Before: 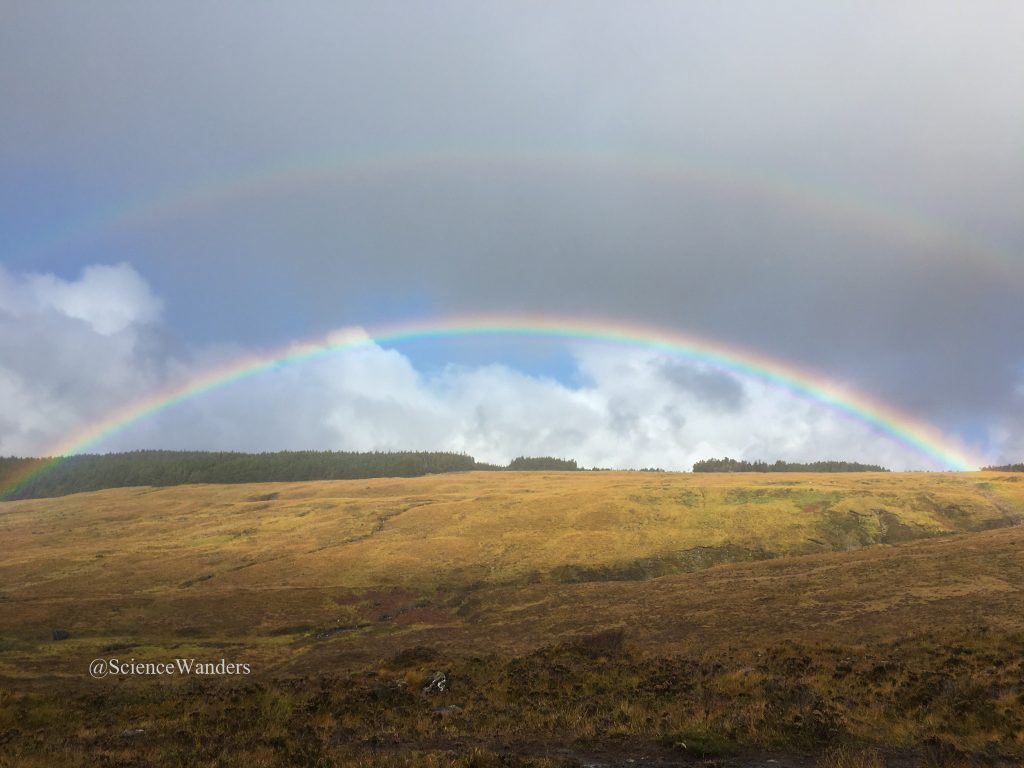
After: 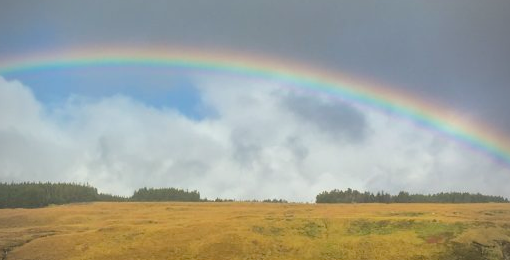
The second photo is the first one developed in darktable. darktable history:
filmic rgb: middle gray luminance 10.17%, black relative exposure -8.62 EV, white relative exposure 3.27 EV, target black luminance 0%, hardness 5.21, latitude 44.67%, contrast 1.313, highlights saturation mix 5.49%, shadows ↔ highlights balance 25.25%
vignetting: fall-off radius 60.96%
exposure: compensate highlight preservation false
crop: left 36.909%, top 35.133%, right 13.218%, bottom 30.889%
color balance rgb: shadows lift › chroma 2.013%, shadows lift › hue 218°, highlights gain › luminance 5.669%, highlights gain › chroma 1.214%, highlights gain › hue 92.77°, perceptual saturation grading › global saturation 7.581%, perceptual saturation grading › shadows 3.876%, global vibrance 14.533%
tone equalizer: -8 EV 0.223 EV, -7 EV 0.392 EV, -6 EV 0.408 EV, -5 EV 0.221 EV, -3 EV -0.261 EV, -2 EV -0.413 EV, -1 EV -0.408 EV, +0 EV -0.229 EV, edges refinement/feathering 500, mask exposure compensation -1.57 EV, preserve details no
contrast brightness saturation: contrast -0.019, brightness -0.005, saturation 0.034
